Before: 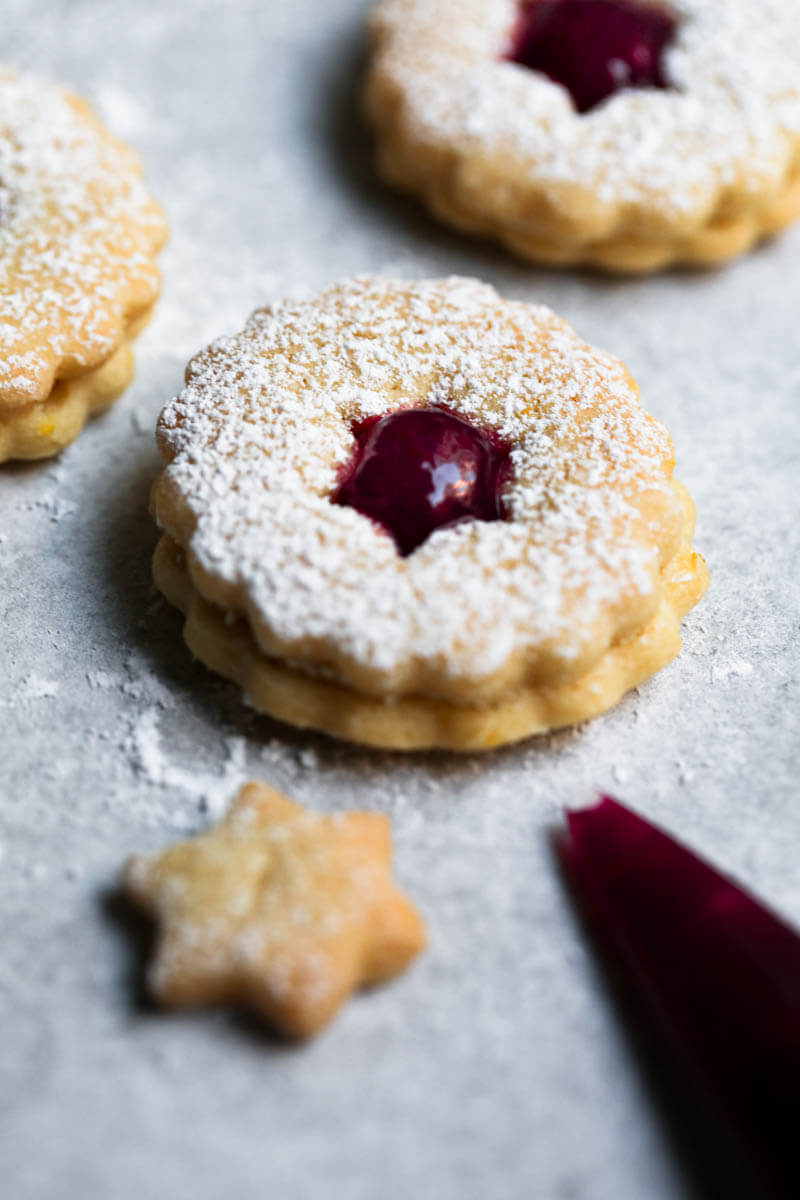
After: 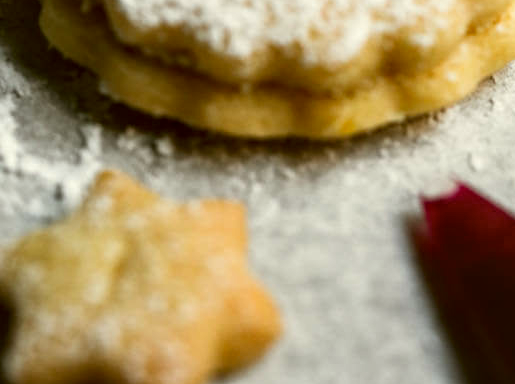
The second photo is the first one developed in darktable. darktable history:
crop: left 18.045%, top 51.079%, right 17.561%, bottom 16.85%
color correction: highlights a* -1.45, highlights b* 10.39, shadows a* 0.229, shadows b* 19.11
local contrast: detail 130%
